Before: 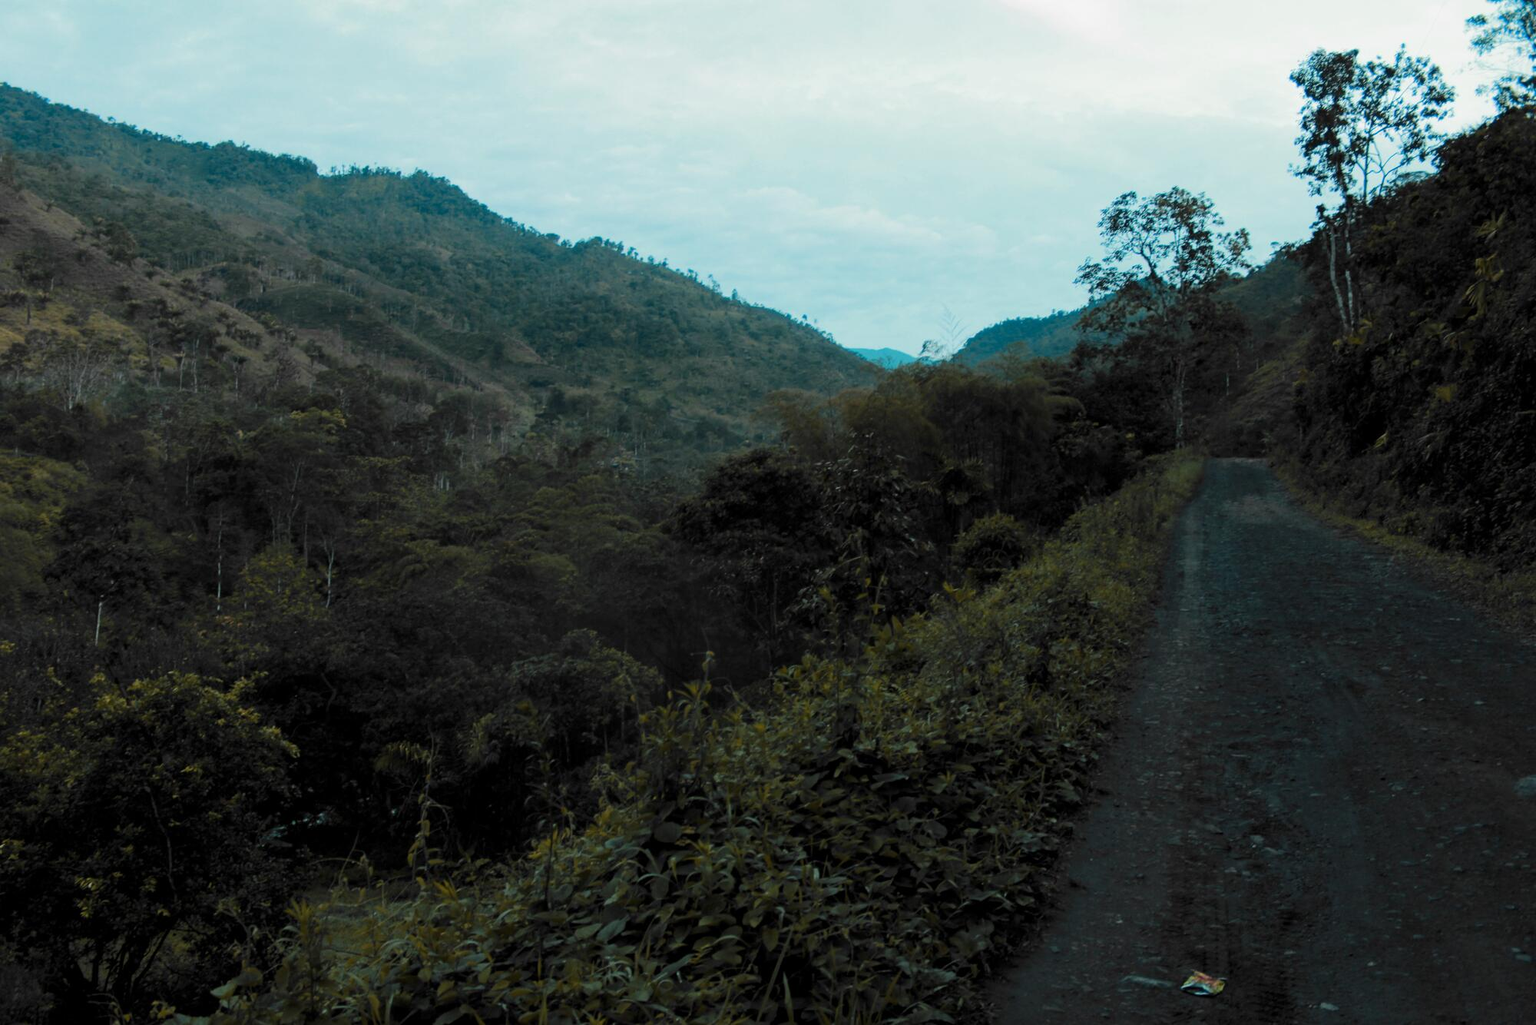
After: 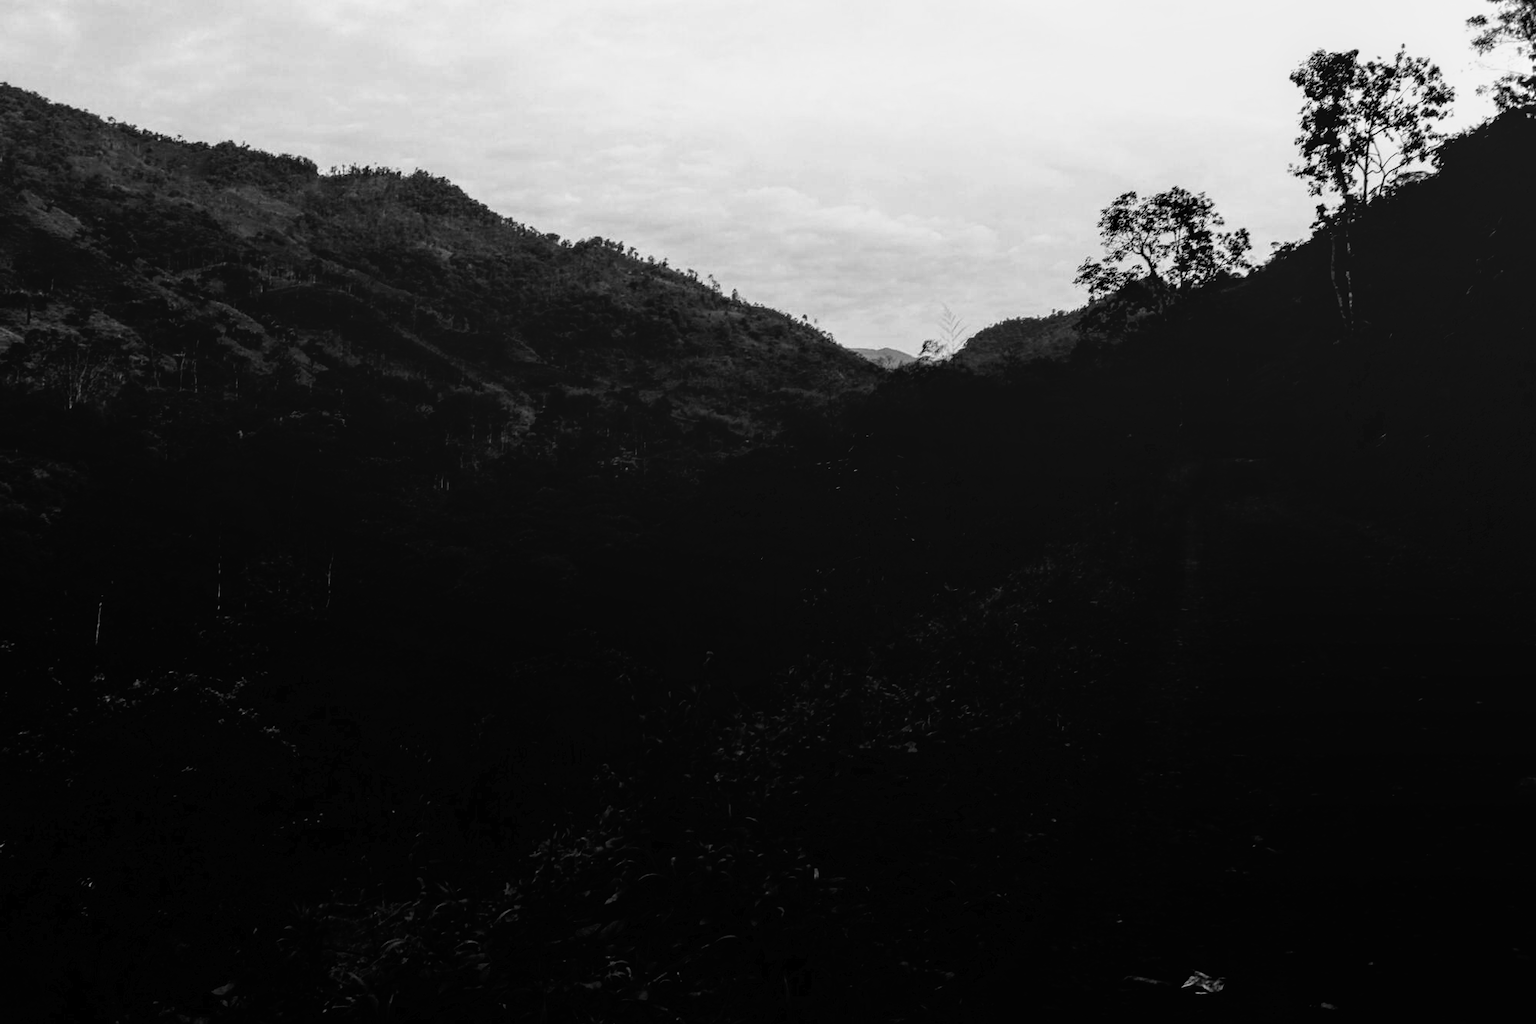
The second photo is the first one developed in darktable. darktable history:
local contrast: on, module defaults
tone curve: curves: ch0 [(0, 0) (0.003, 0.008) (0.011, 0.008) (0.025, 0.008) (0.044, 0.008) (0.069, 0.006) (0.1, 0.006) (0.136, 0.006) (0.177, 0.008) (0.224, 0.012) (0.277, 0.026) (0.335, 0.083) (0.399, 0.165) (0.468, 0.292) (0.543, 0.416) (0.623, 0.535) (0.709, 0.692) (0.801, 0.853) (0.898, 0.981) (1, 1)], preserve colors none
monochrome: a -11.7, b 1.62, size 0.5, highlights 0.38
